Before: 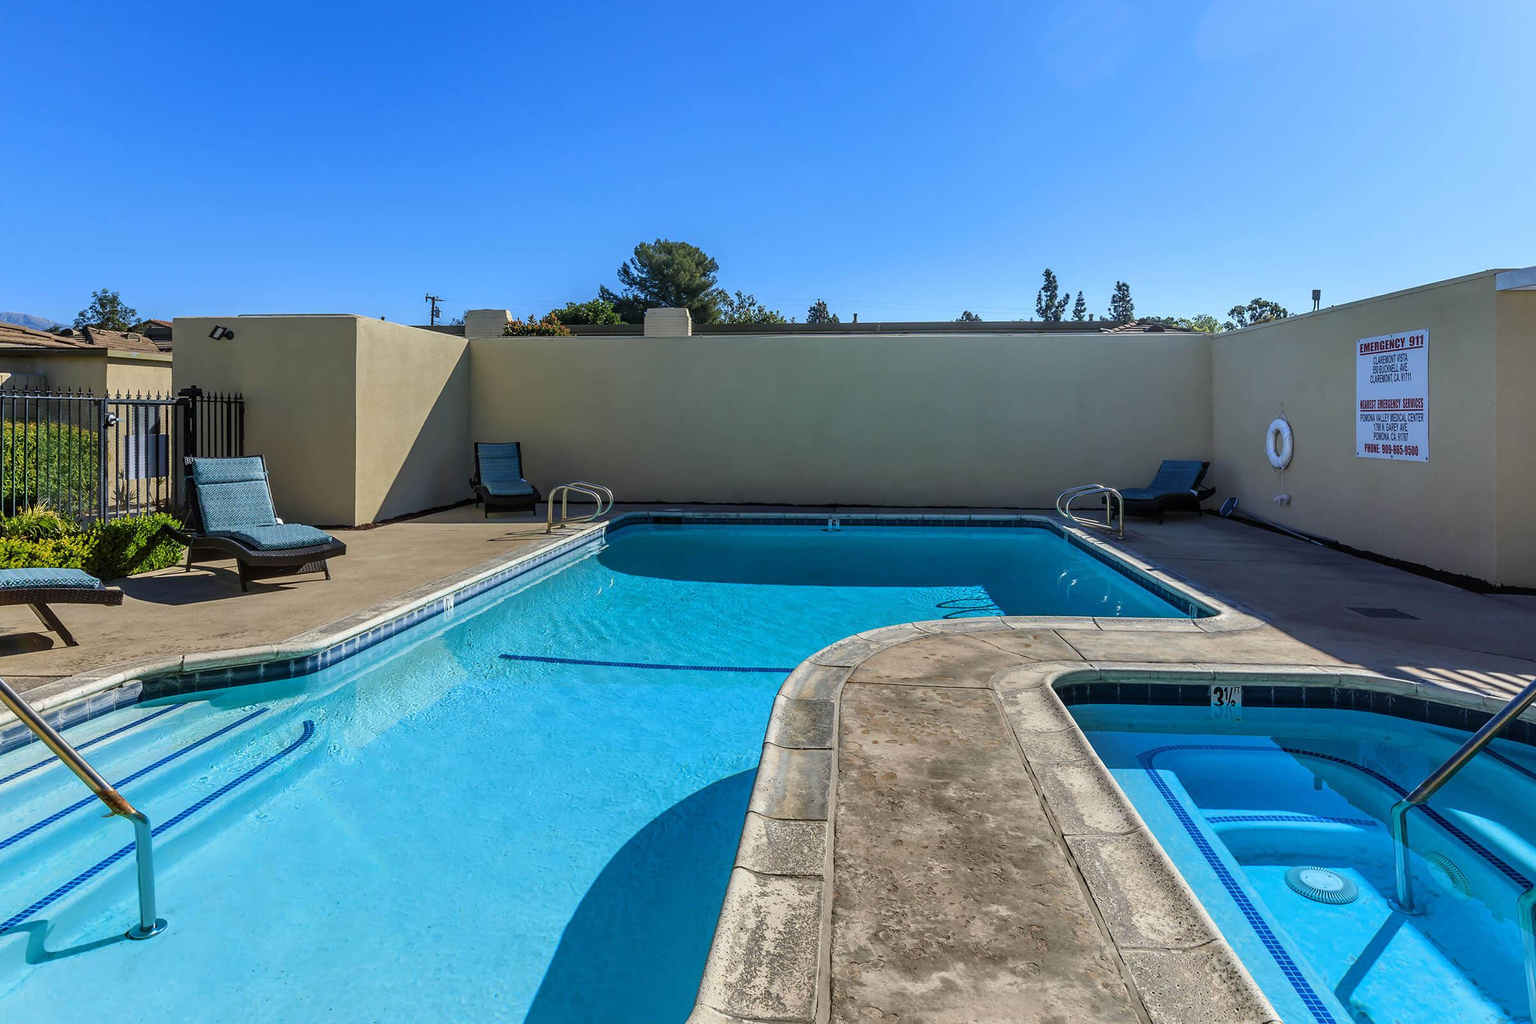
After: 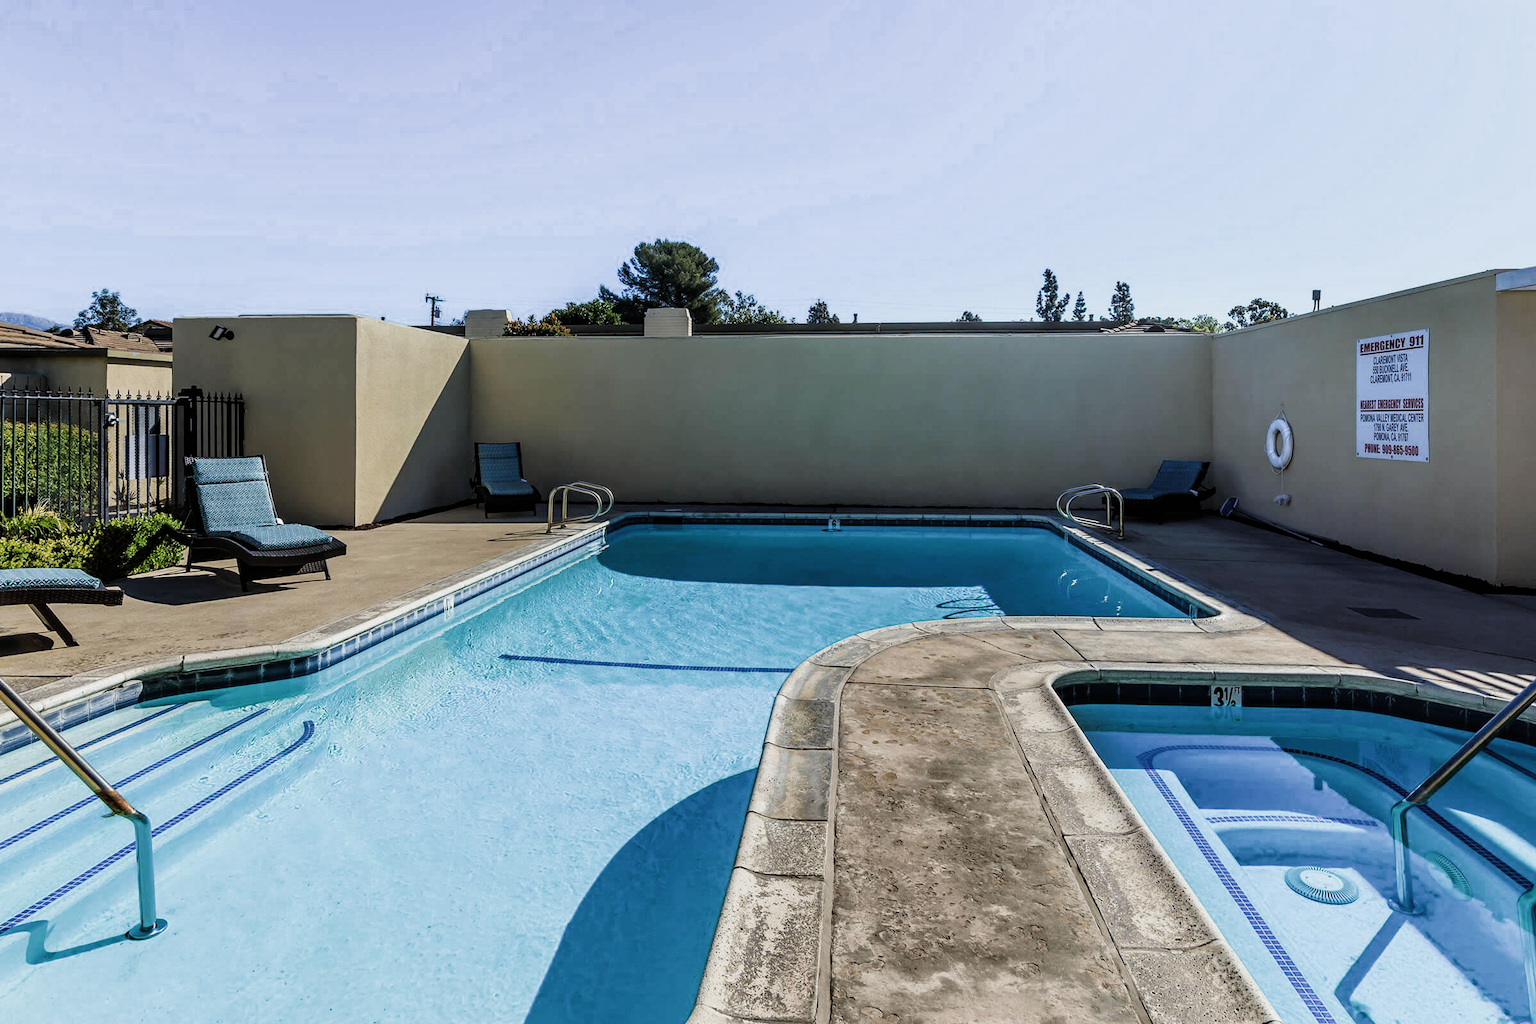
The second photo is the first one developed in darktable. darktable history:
filmic rgb: black relative exposure -8.09 EV, white relative exposure 3.01 EV, threshold 3.01 EV, hardness 5.31, contrast 1.264, color science v4 (2020), enable highlight reconstruction true
